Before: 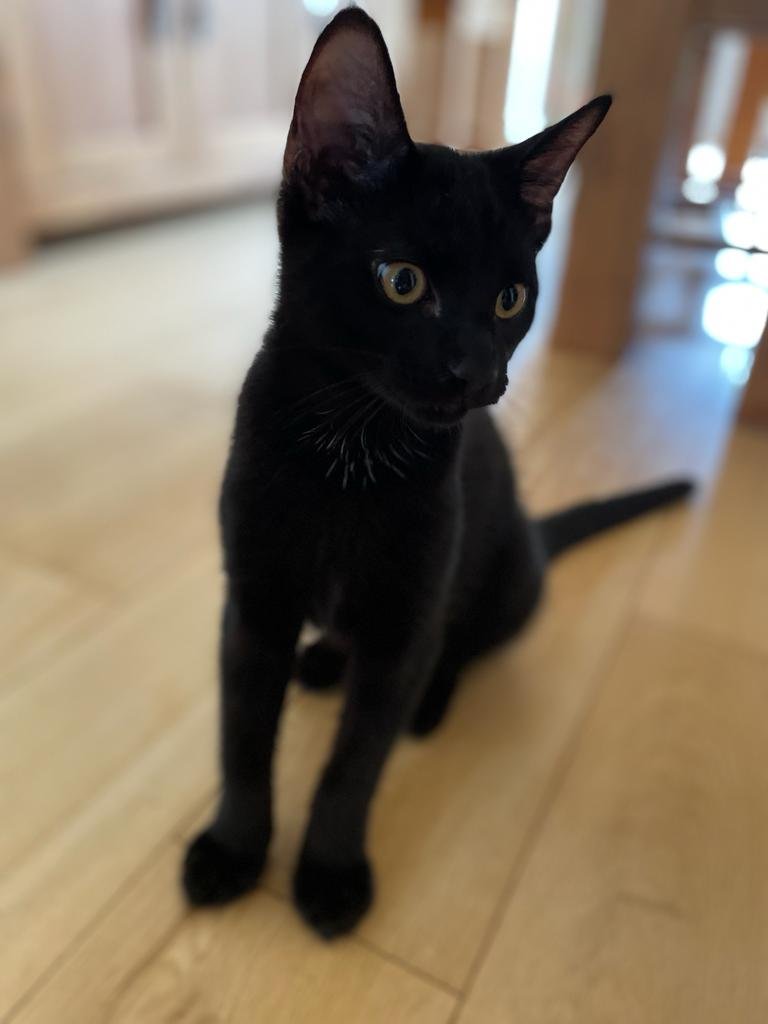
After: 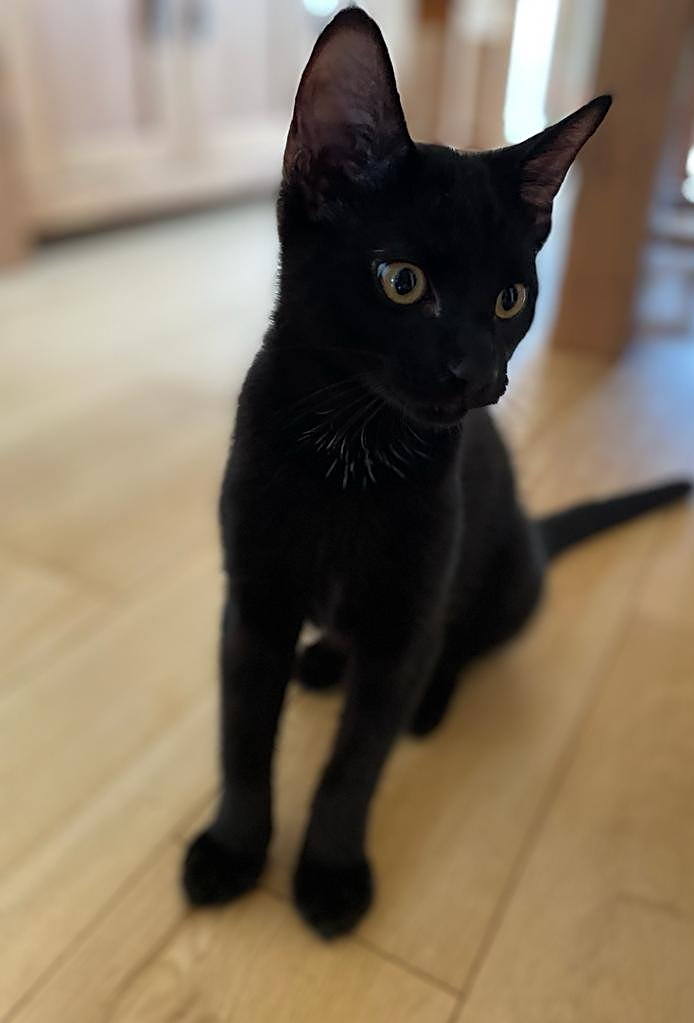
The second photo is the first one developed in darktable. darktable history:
sharpen: on, module defaults
crop: right 9.513%, bottom 0.035%
